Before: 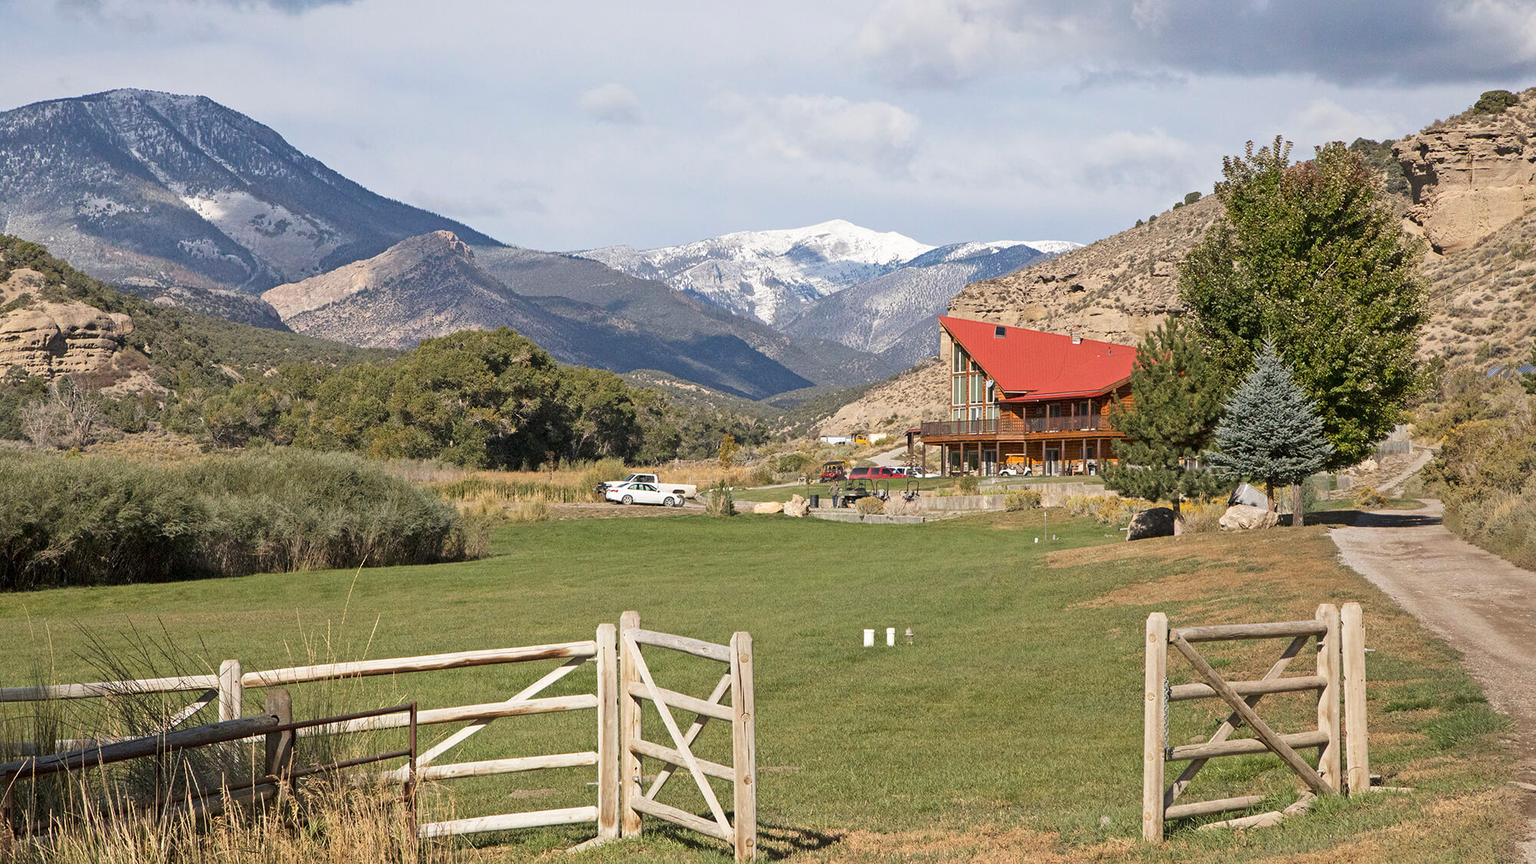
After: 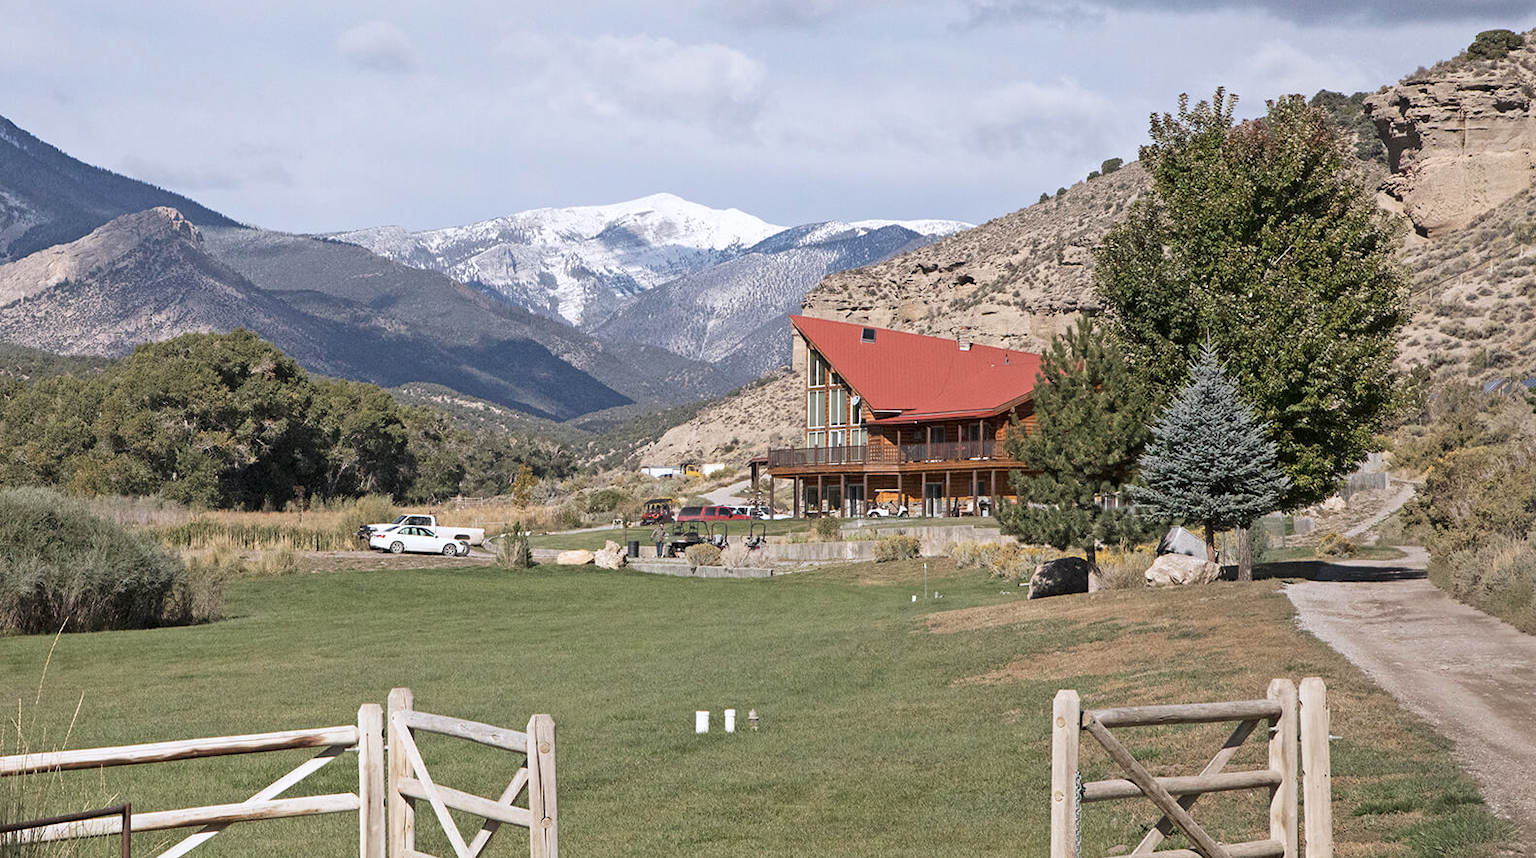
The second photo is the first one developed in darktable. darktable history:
contrast brightness saturation: contrast 0.061, brightness -0.015, saturation -0.228
color calibration: illuminant as shot in camera, x 0.358, y 0.373, temperature 4628.91 K, gamut compression 0.973
tone equalizer: -7 EV 0.123 EV
crop and rotate: left 20.417%, top 7.797%, right 0.482%, bottom 13.537%
